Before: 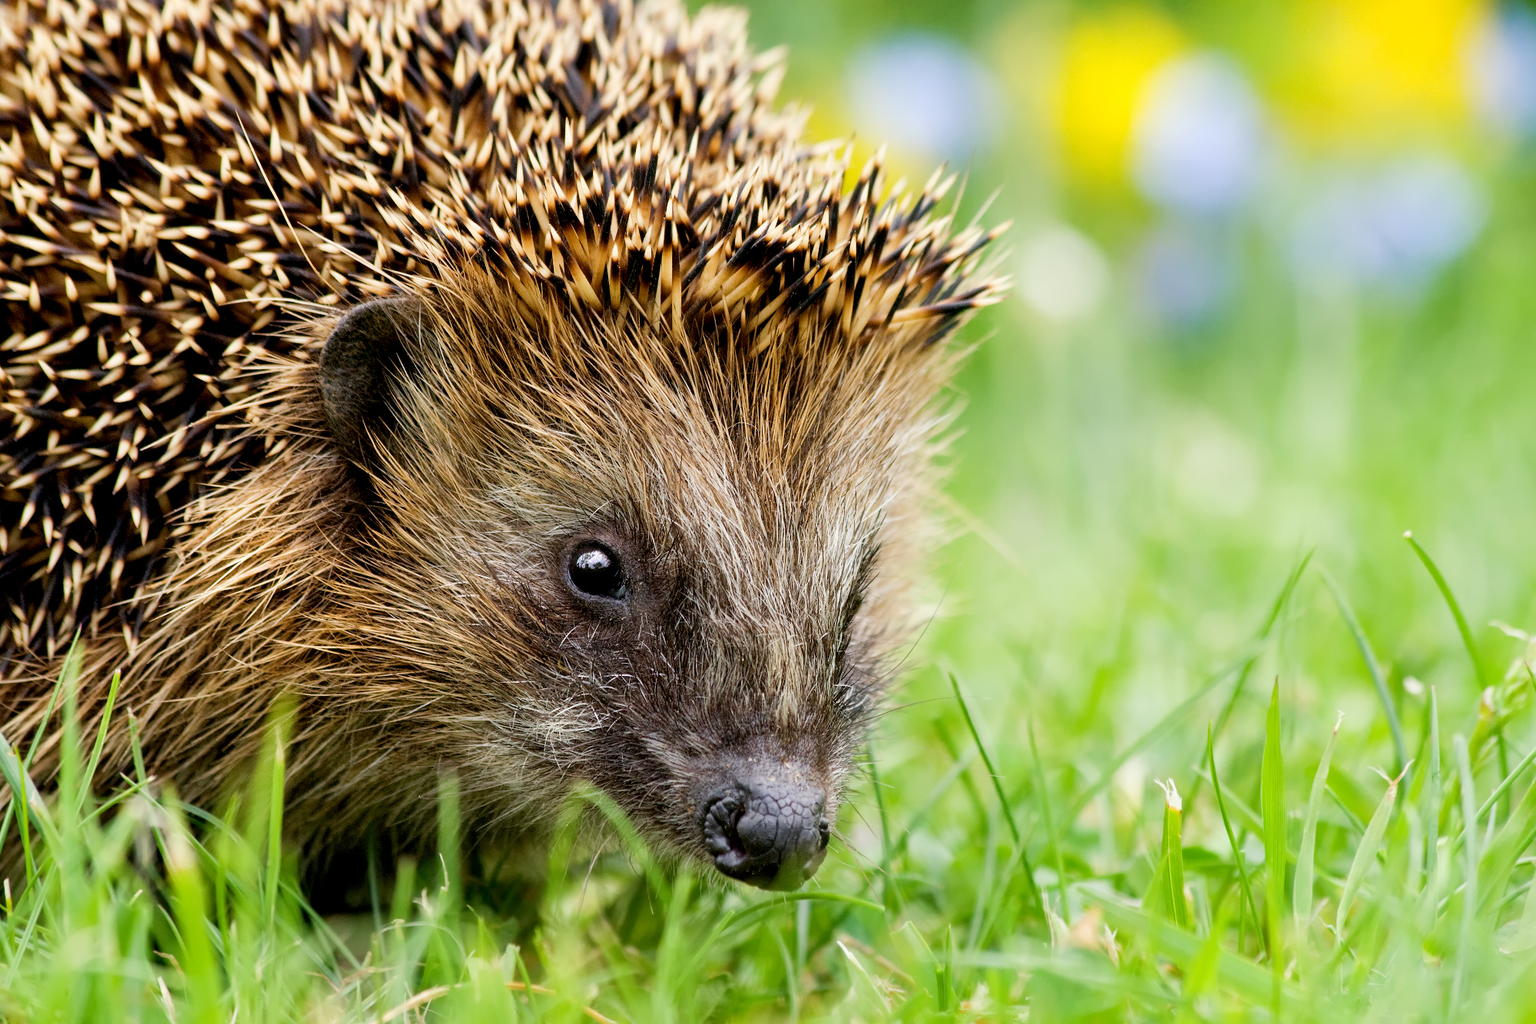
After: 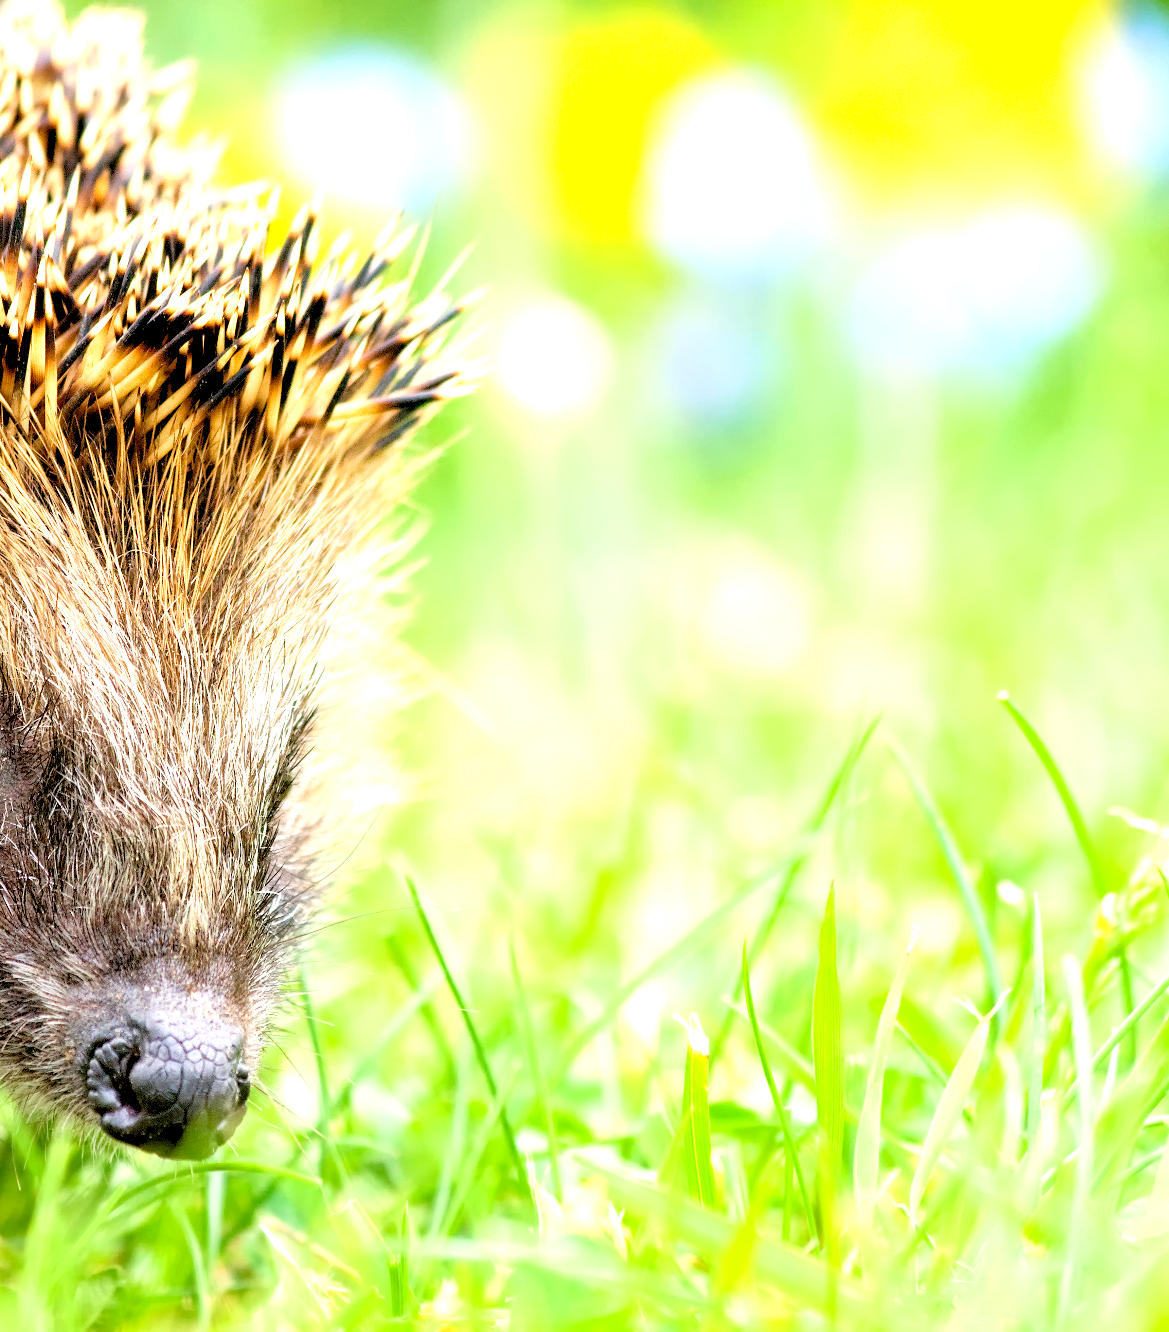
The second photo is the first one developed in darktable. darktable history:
crop: left 41.501%
exposure: black level correction 0, exposure 0.698 EV, compensate highlight preservation false
levels: levels [0.044, 0.416, 0.908]
